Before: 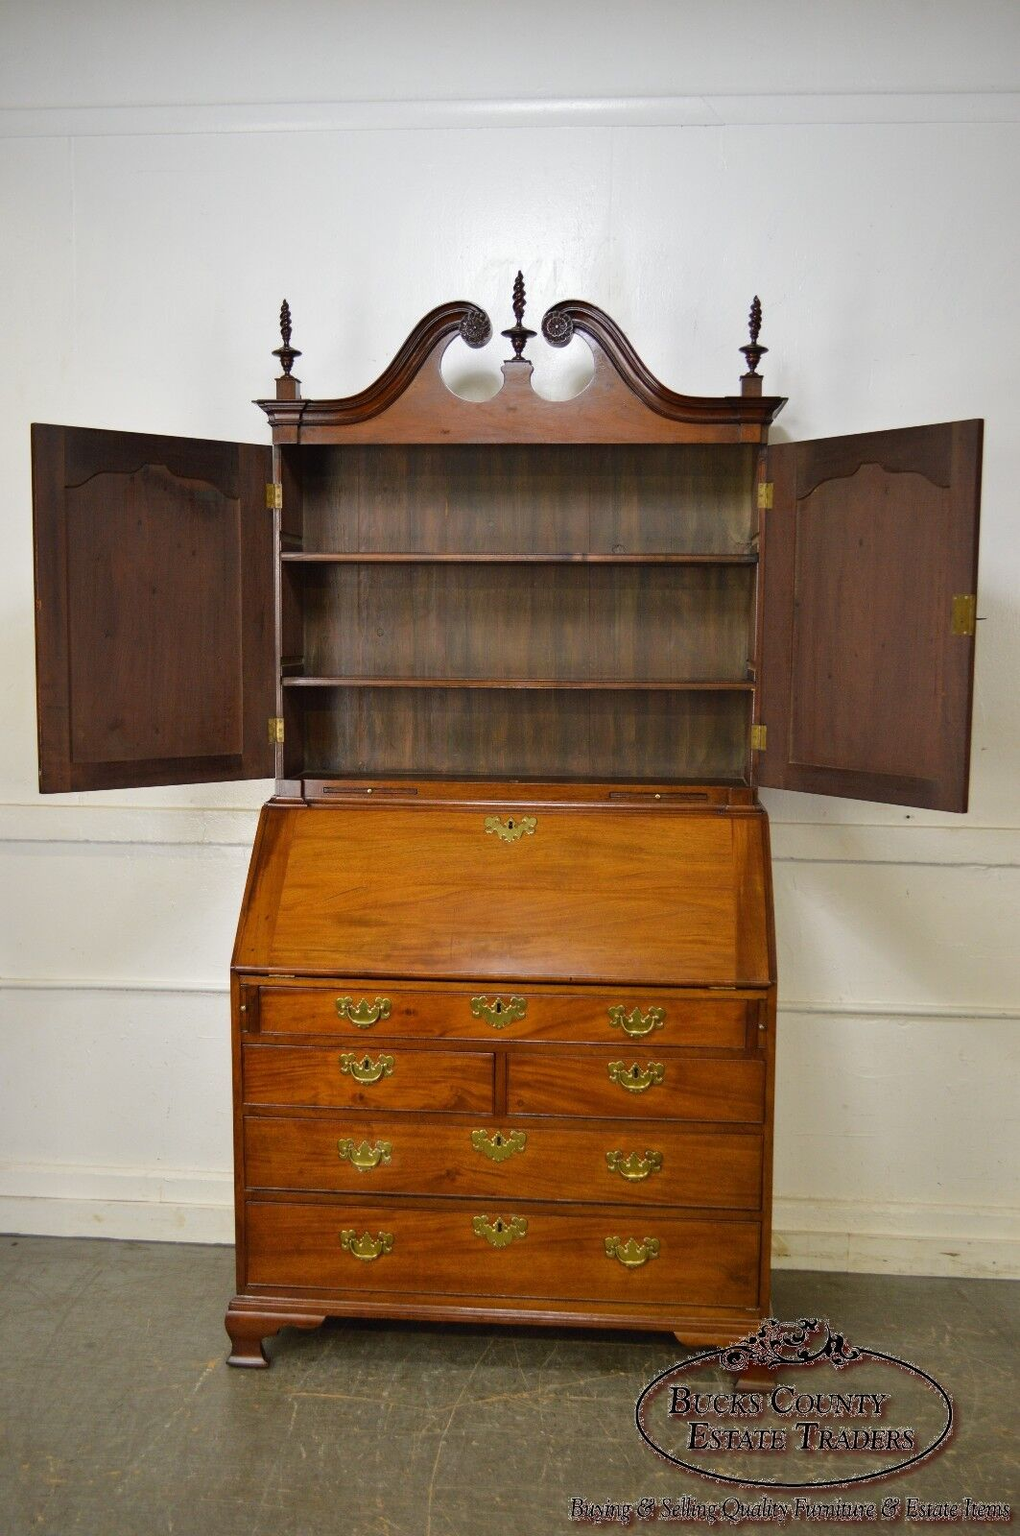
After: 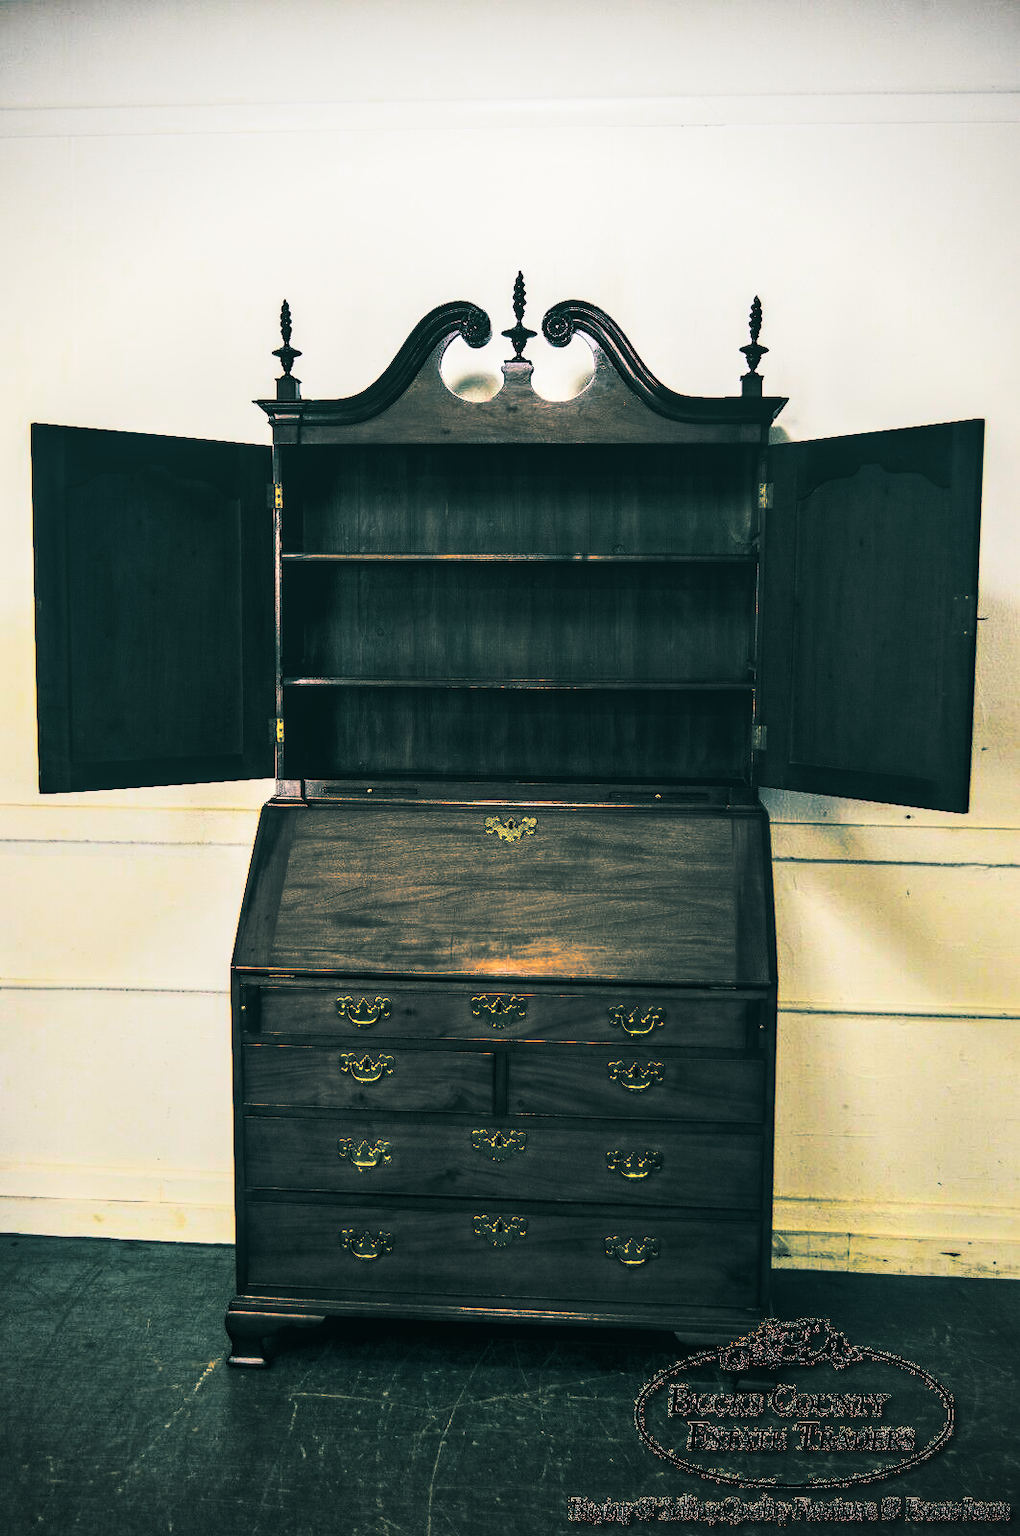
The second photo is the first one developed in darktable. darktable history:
contrast brightness saturation: contrast 0.39, brightness 0.53
vignetting: fall-off radius 81.94%
color balance rgb: linear chroma grading › global chroma 40.15%, perceptual saturation grading › global saturation 60.58%, perceptual saturation grading › highlights 20.44%, perceptual saturation grading › shadows -50.36%, perceptual brilliance grading › highlights 2.19%, perceptual brilliance grading › mid-tones -50.36%, perceptual brilliance grading › shadows -50.36%
shadows and highlights: shadows -10, white point adjustment 1.5, highlights 10
local contrast: on, module defaults
exposure: compensate highlight preservation false
split-toning: shadows › hue 186.43°, highlights › hue 49.29°, compress 30.29%
filmic rgb: black relative exposure -5 EV, hardness 2.88, contrast 1.3, highlights saturation mix -30%
